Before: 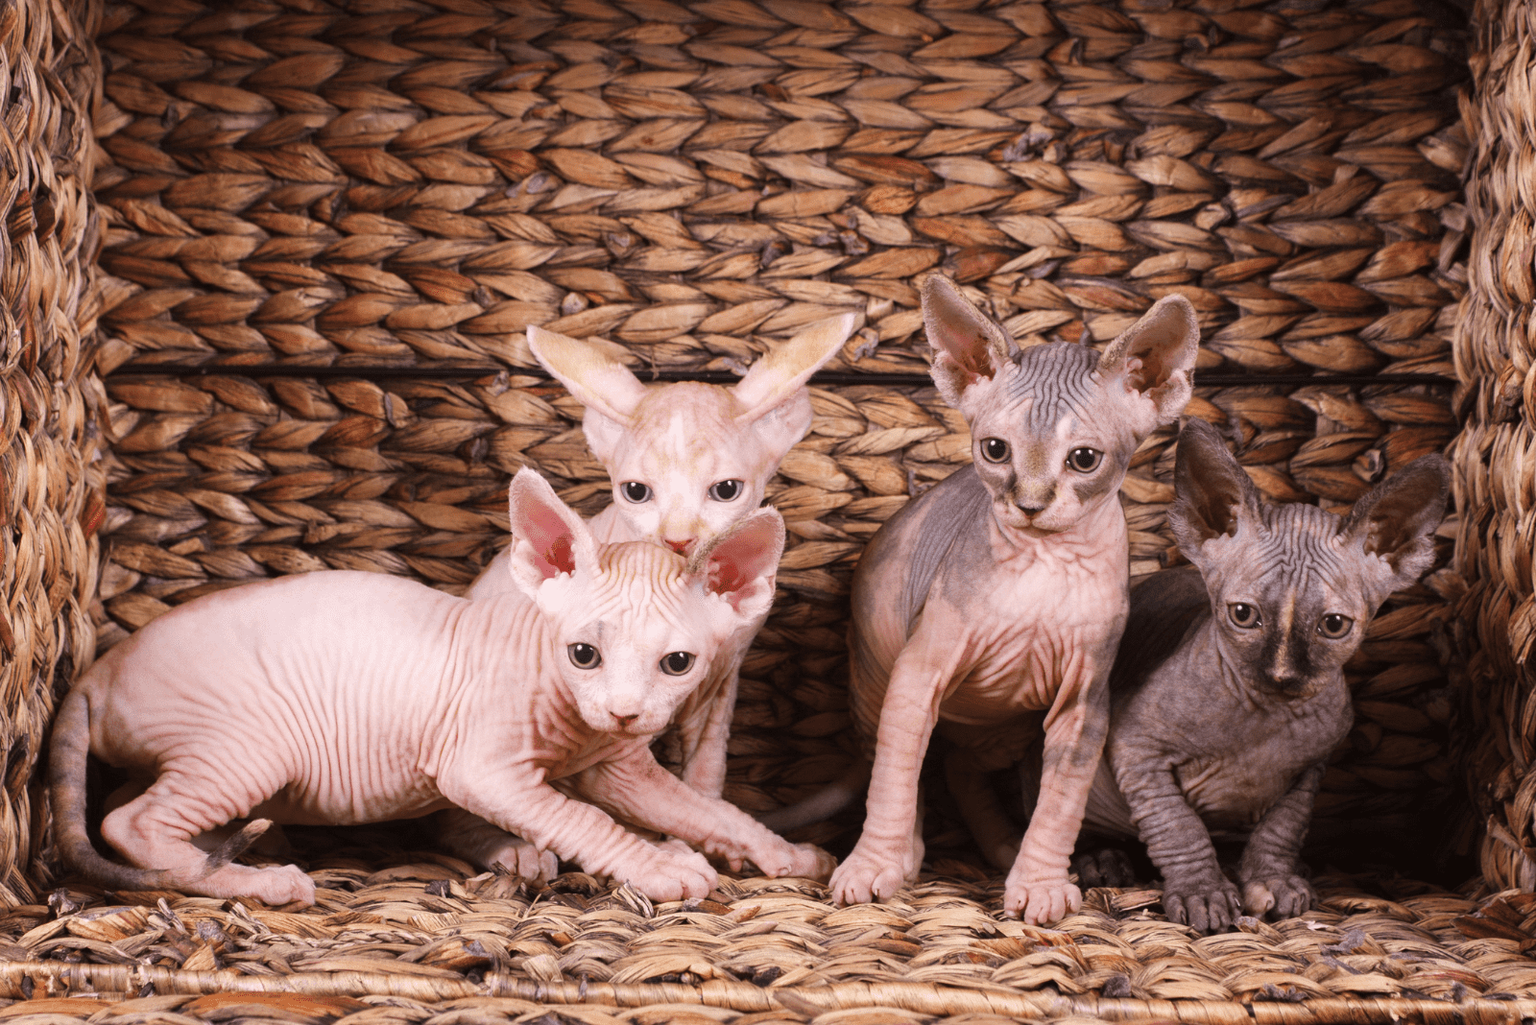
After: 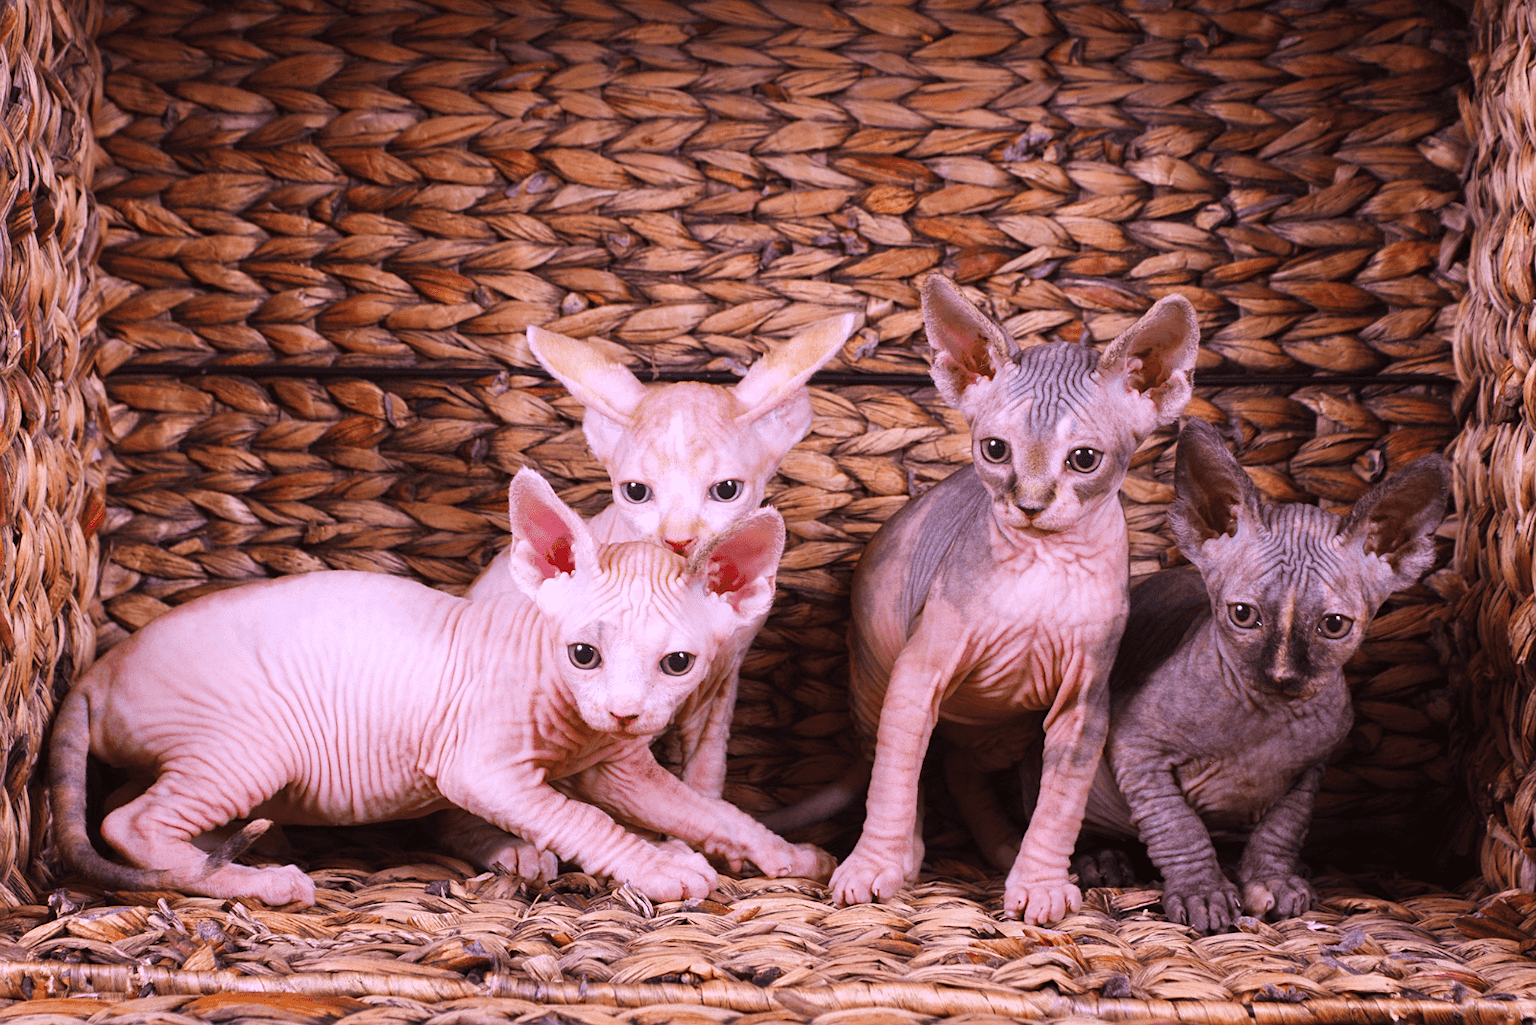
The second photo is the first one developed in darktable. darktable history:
color balance rgb: perceptual saturation grading › global saturation 25.837%, global vibrance 20%
color calibration: illuminant as shot in camera, x 0.363, y 0.385, temperature 4547.16 K
sharpen: amount 0.203
